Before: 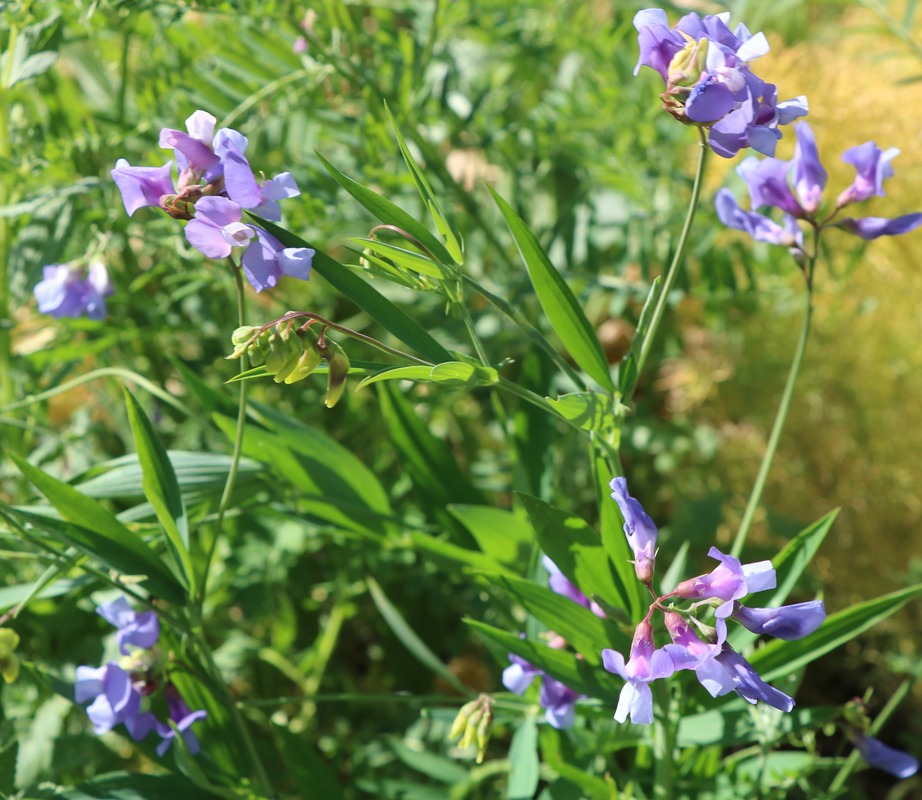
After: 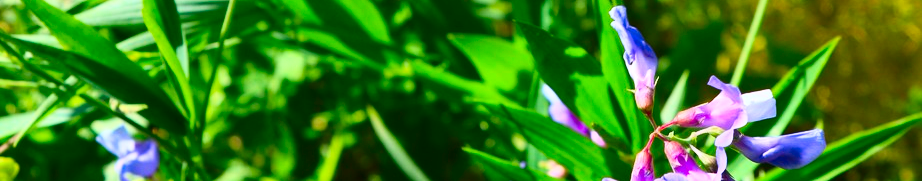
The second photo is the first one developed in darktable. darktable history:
crop and rotate: top 58.985%, bottom 18.369%
exposure: exposure -0.014 EV, compensate exposure bias true, compensate highlight preservation false
contrast brightness saturation: contrast 0.259, brightness 0.023, saturation 0.863
shadows and highlights: shadows 0.894, highlights 39.59, highlights color adjustment 0.14%
